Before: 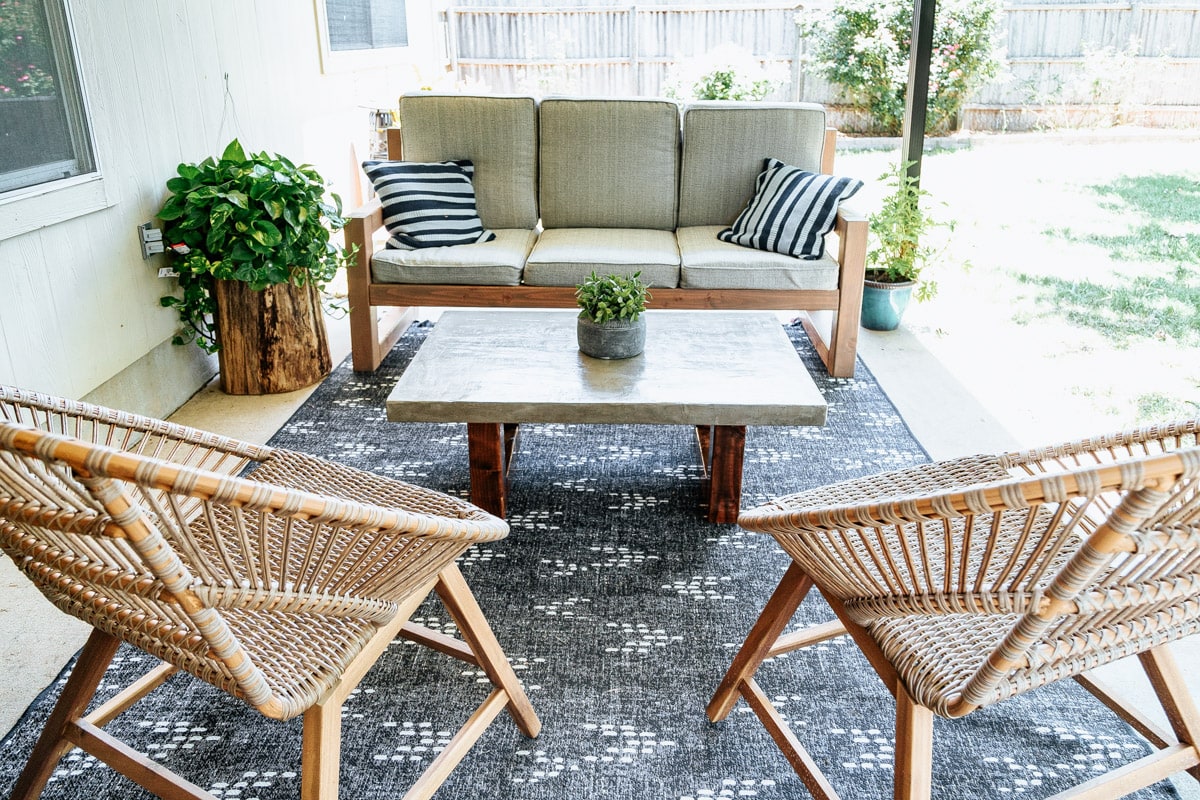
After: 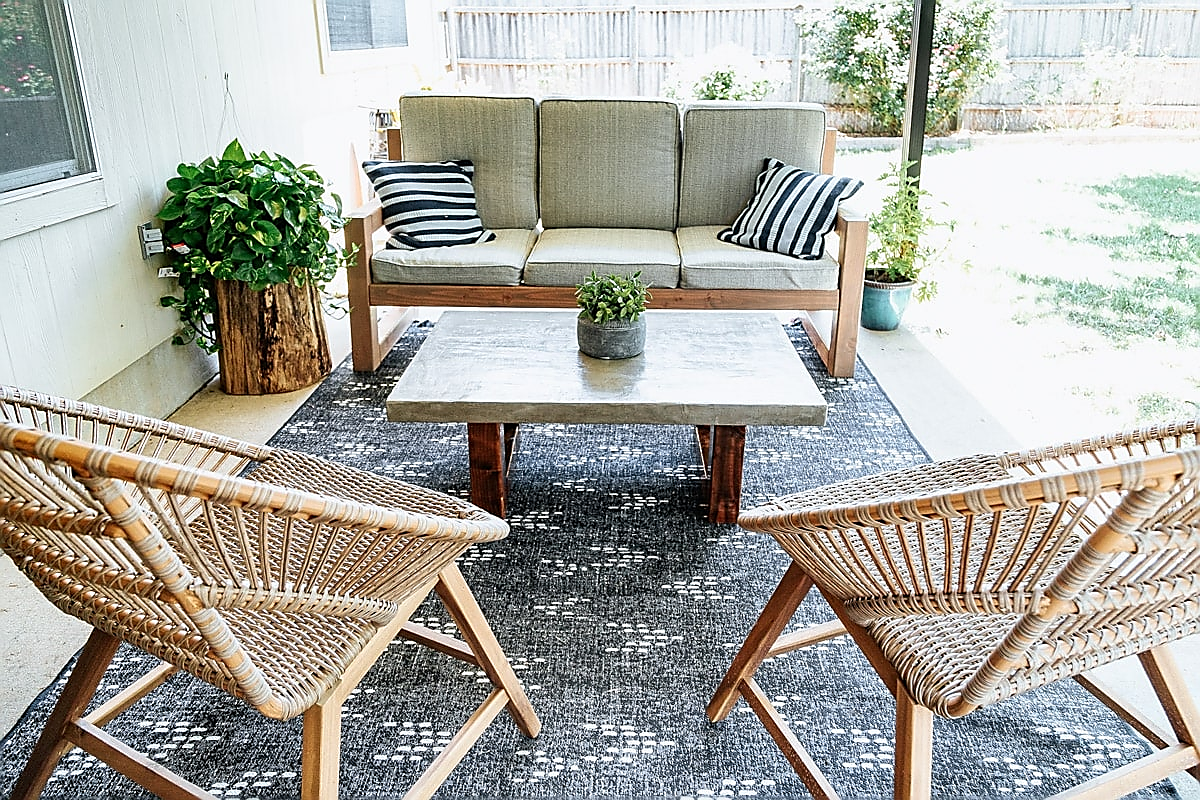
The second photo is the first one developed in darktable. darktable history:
sharpen: radius 1.421, amount 1.248, threshold 0.725
